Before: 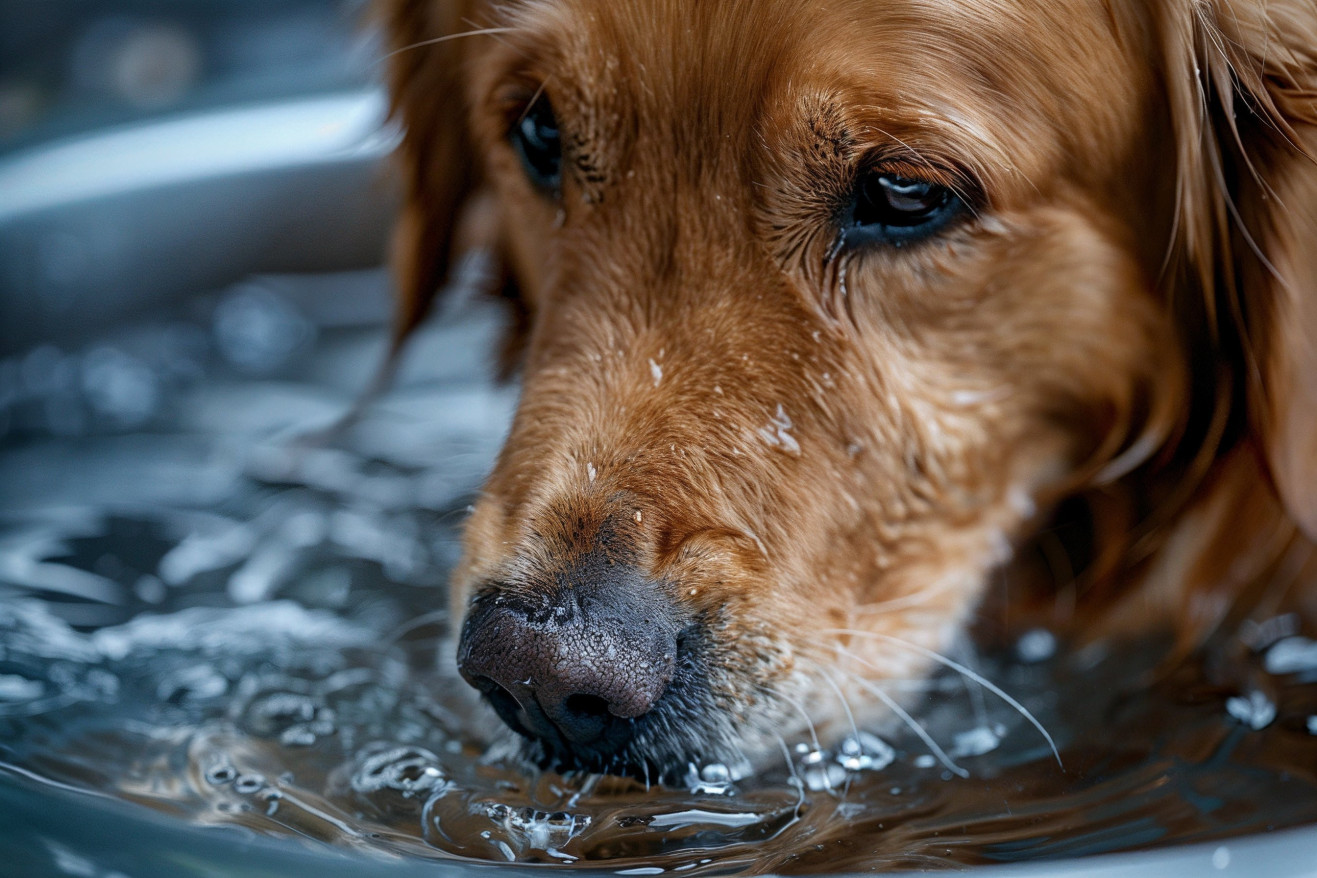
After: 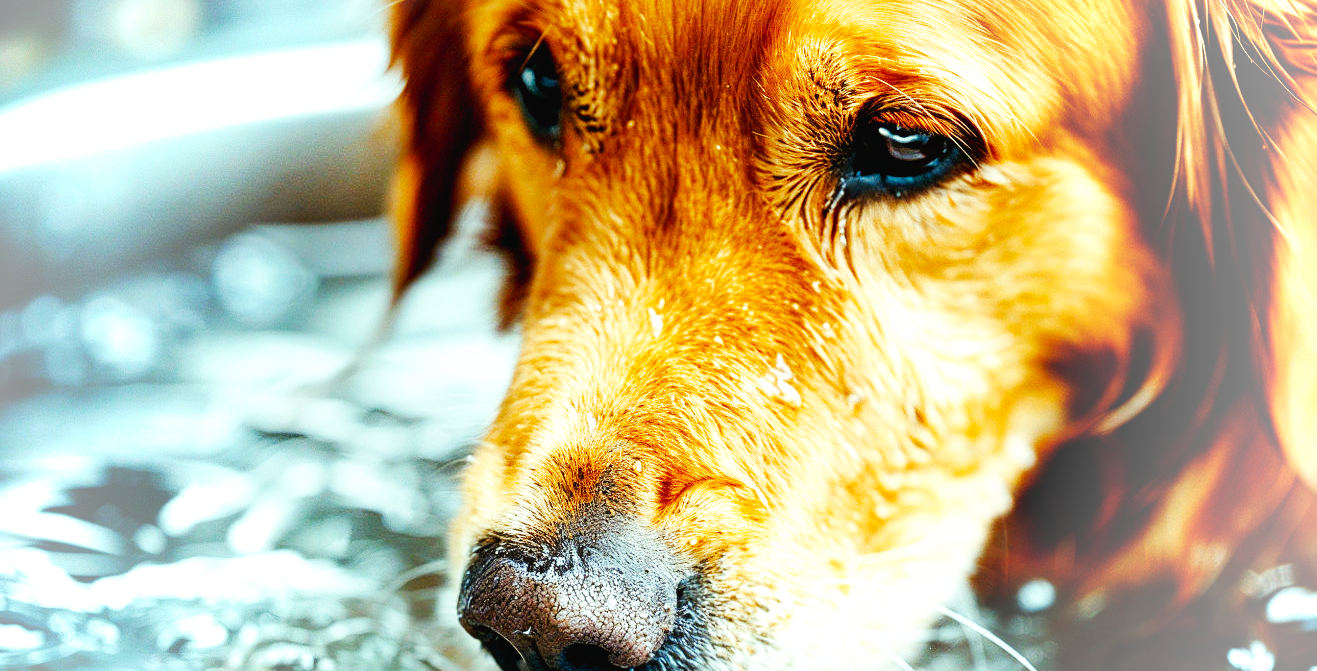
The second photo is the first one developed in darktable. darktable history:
vignetting: fall-off start 65.07%, brightness 0.3, saturation 0.003, width/height ratio 0.875, unbound false
exposure: black level correction 0.001, exposure 1 EV, compensate highlight preservation false
crop: top 5.71%, bottom 17.78%
tone equalizer: on, module defaults
tone curve: curves: ch0 [(0, 0) (0.003, 0.019) (0.011, 0.019) (0.025, 0.022) (0.044, 0.026) (0.069, 0.032) (0.1, 0.052) (0.136, 0.081) (0.177, 0.123) (0.224, 0.17) (0.277, 0.219) (0.335, 0.276) (0.399, 0.344) (0.468, 0.421) (0.543, 0.508) (0.623, 0.604) (0.709, 0.705) (0.801, 0.797) (0.898, 0.894) (1, 1)], preserve colors none
color balance rgb: power › chroma 2.514%, power › hue 68.17°, highlights gain › luminance 15.623%, highlights gain › chroma 7.046%, highlights gain › hue 123.04°, perceptual saturation grading › global saturation 1.651%, perceptual saturation grading › highlights -1.551%, perceptual saturation grading › mid-tones 4.575%, perceptual saturation grading › shadows 7.95%
base curve: curves: ch0 [(0, 0.003) (0.001, 0.002) (0.006, 0.004) (0.02, 0.022) (0.048, 0.086) (0.094, 0.234) (0.162, 0.431) (0.258, 0.629) (0.385, 0.8) (0.548, 0.918) (0.751, 0.988) (1, 1)], preserve colors none
contrast equalizer: octaves 7, y [[0.5, 0.486, 0.447, 0.446, 0.489, 0.5], [0.5 ×6], [0.5 ×6], [0 ×6], [0 ×6]]
